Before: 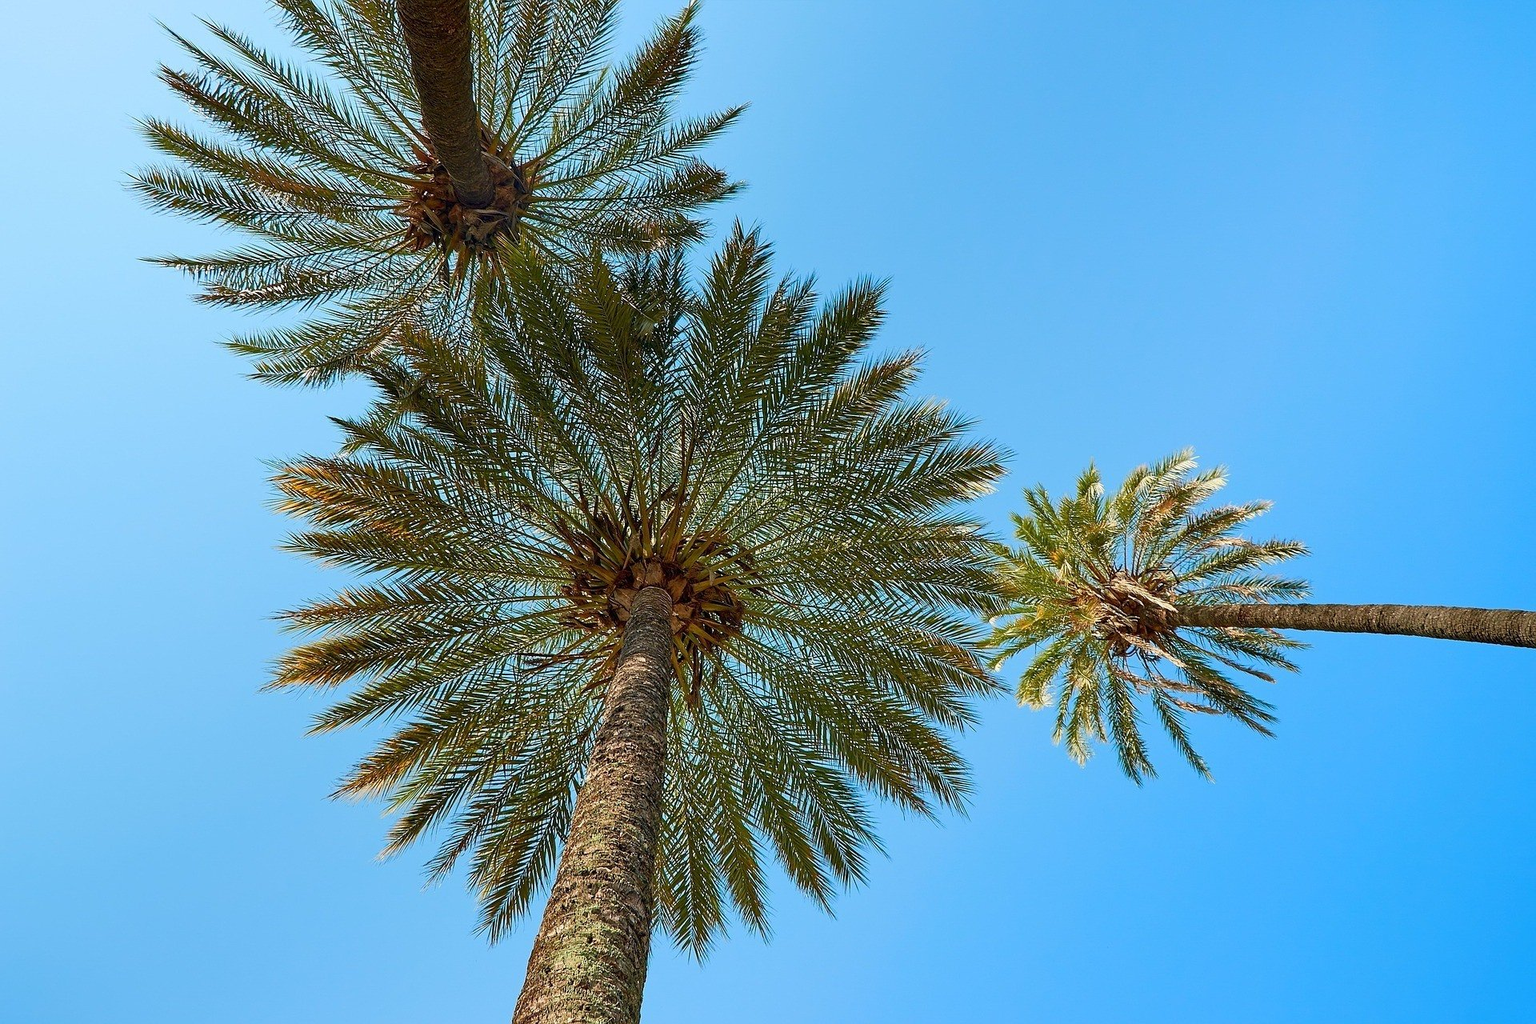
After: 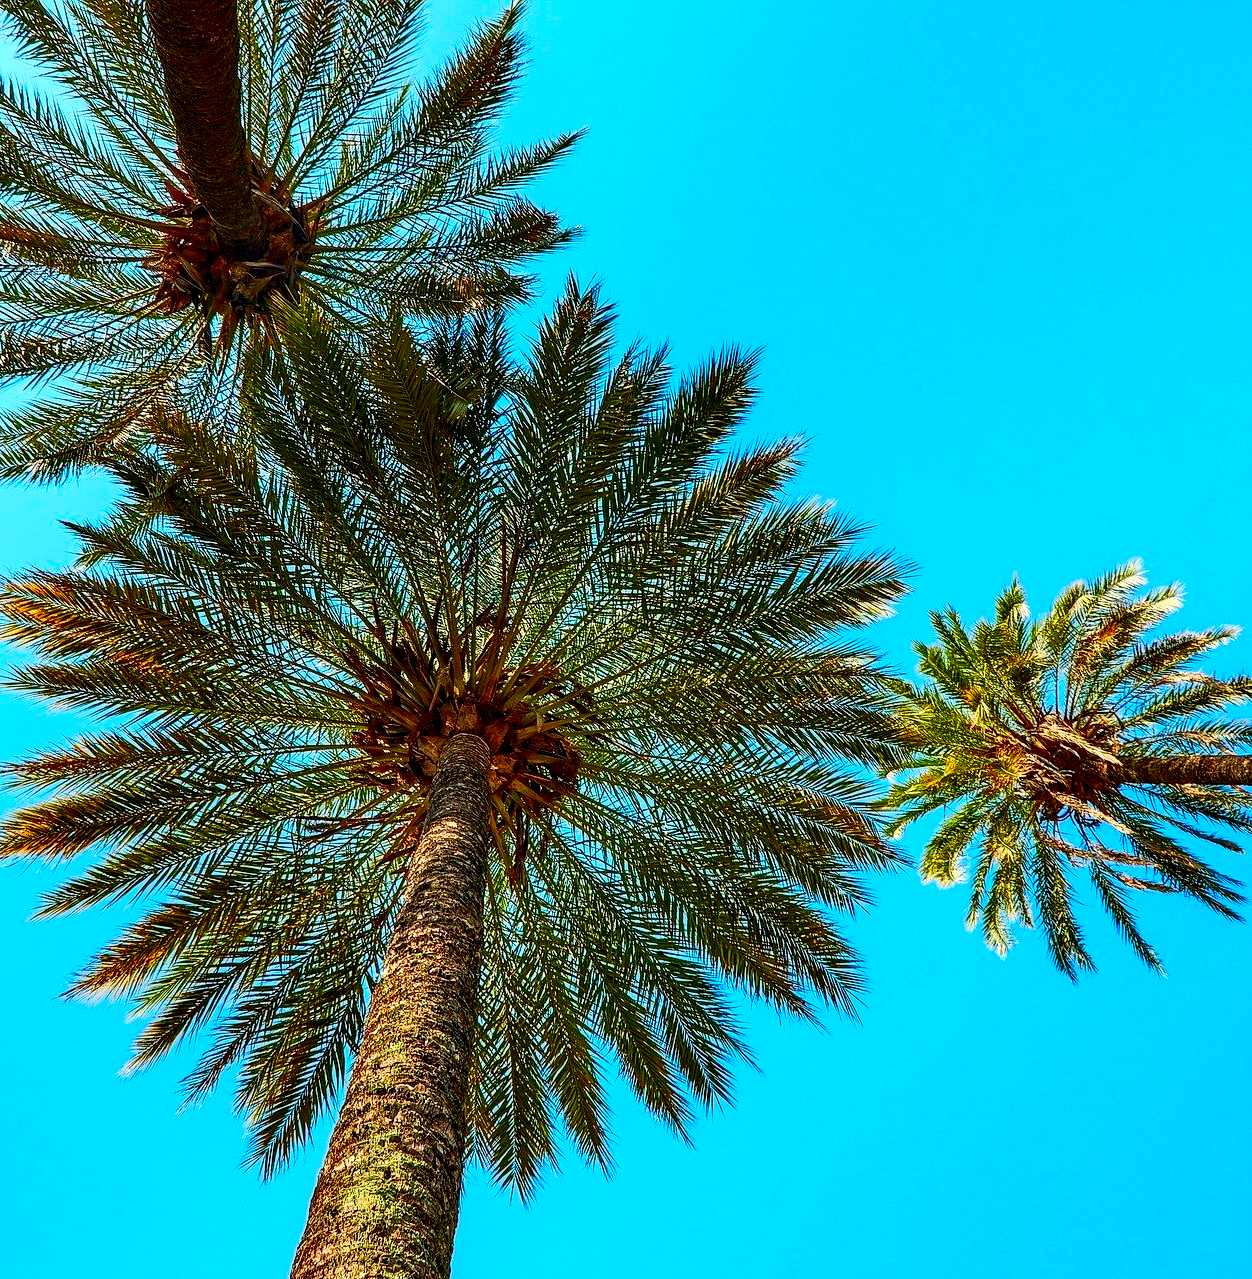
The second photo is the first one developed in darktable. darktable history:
crop and rotate: left 18.275%, right 16.505%
contrast brightness saturation: contrast 0.264, brightness 0.02, saturation 0.867
local contrast: highlights 60%, shadows 63%, detail 160%
